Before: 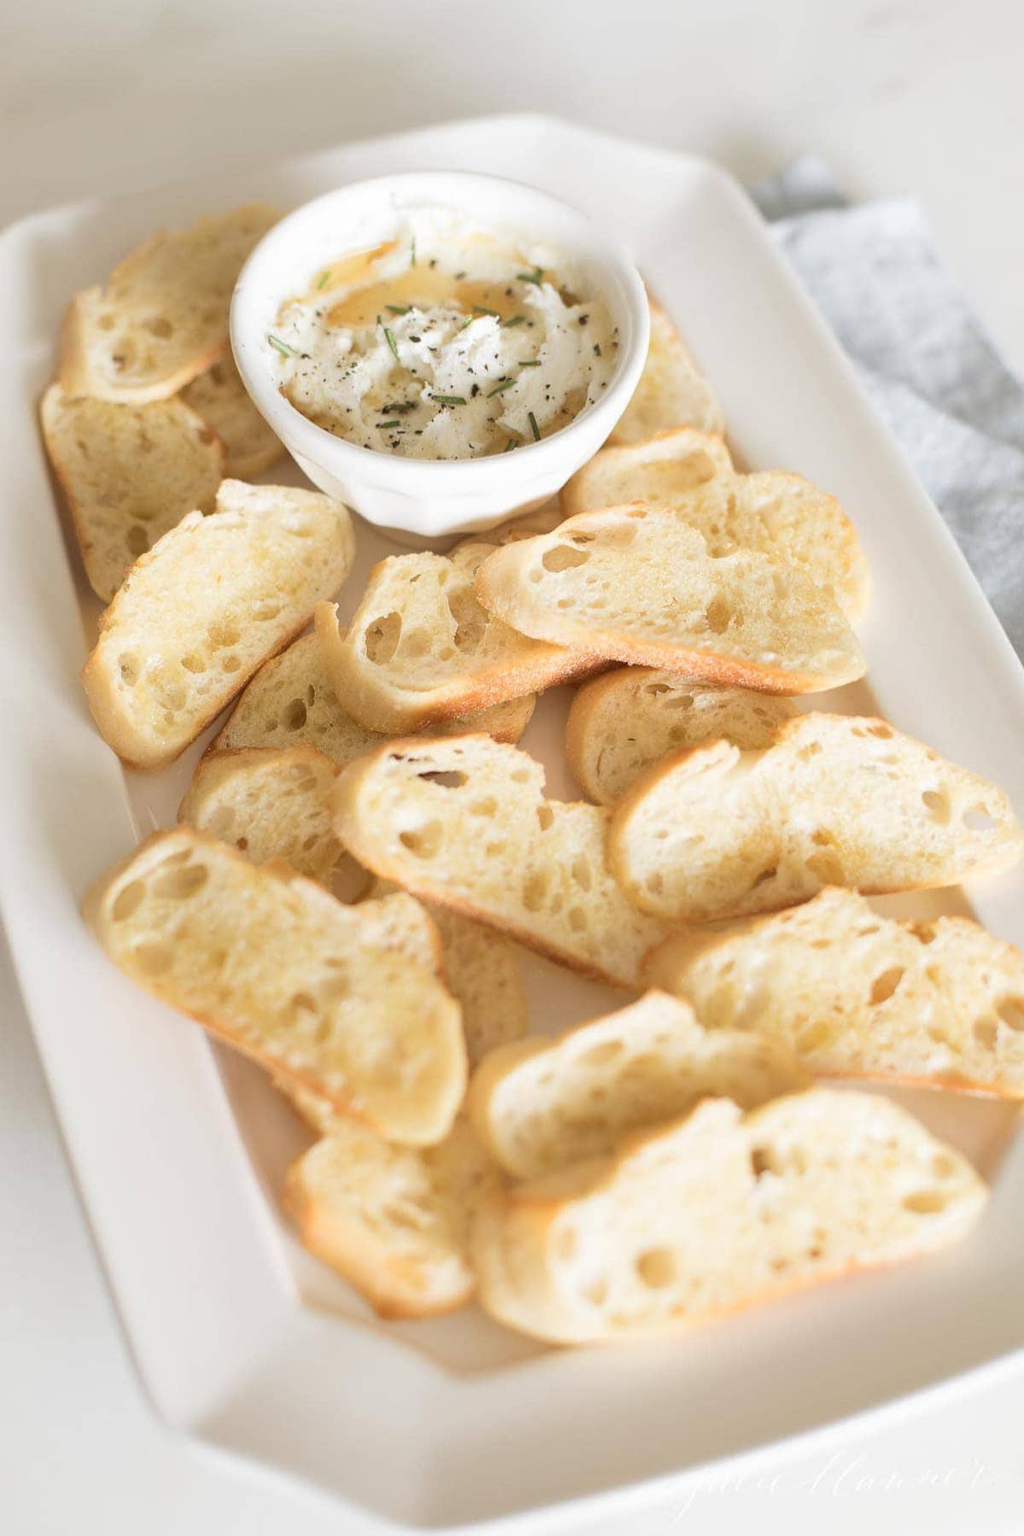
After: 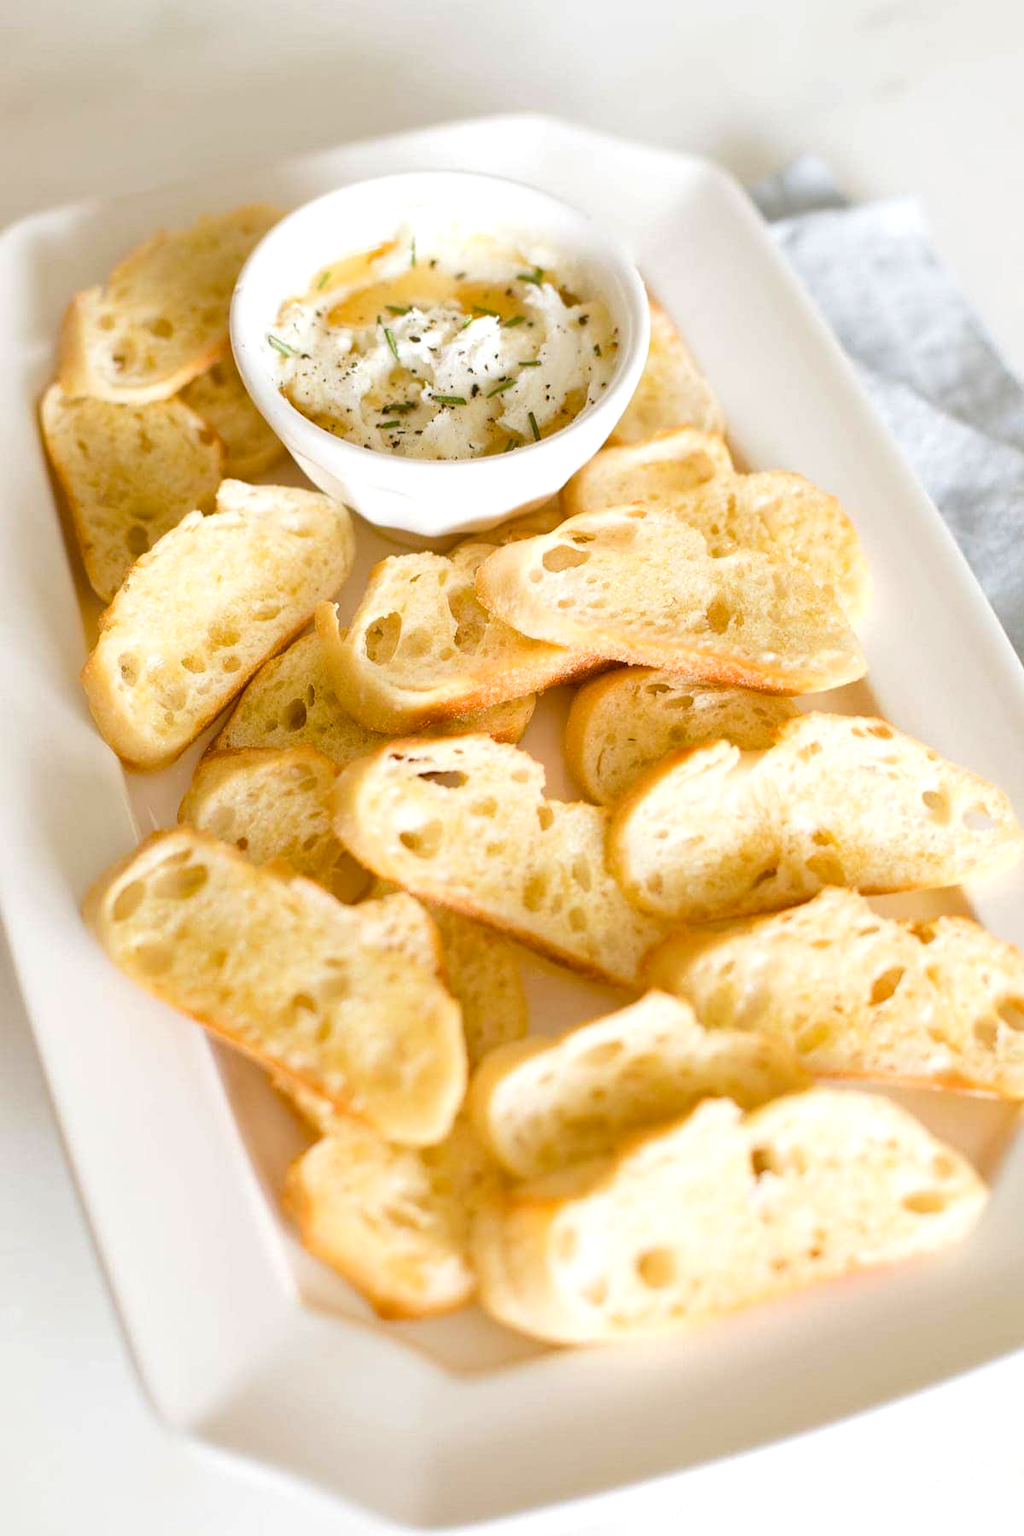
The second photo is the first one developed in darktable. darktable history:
color balance: contrast 8.5%, output saturation 105%
color balance rgb: perceptual saturation grading › global saturation 35%, perceptual saturation grading › highlights -30%, perceptual saturation grading › shadows 35%, perceptual brilliance grading › global brilliance 3%, perceptual brilliance grading › highlights -3%, perceptual brilliance grading › shadows 3%
